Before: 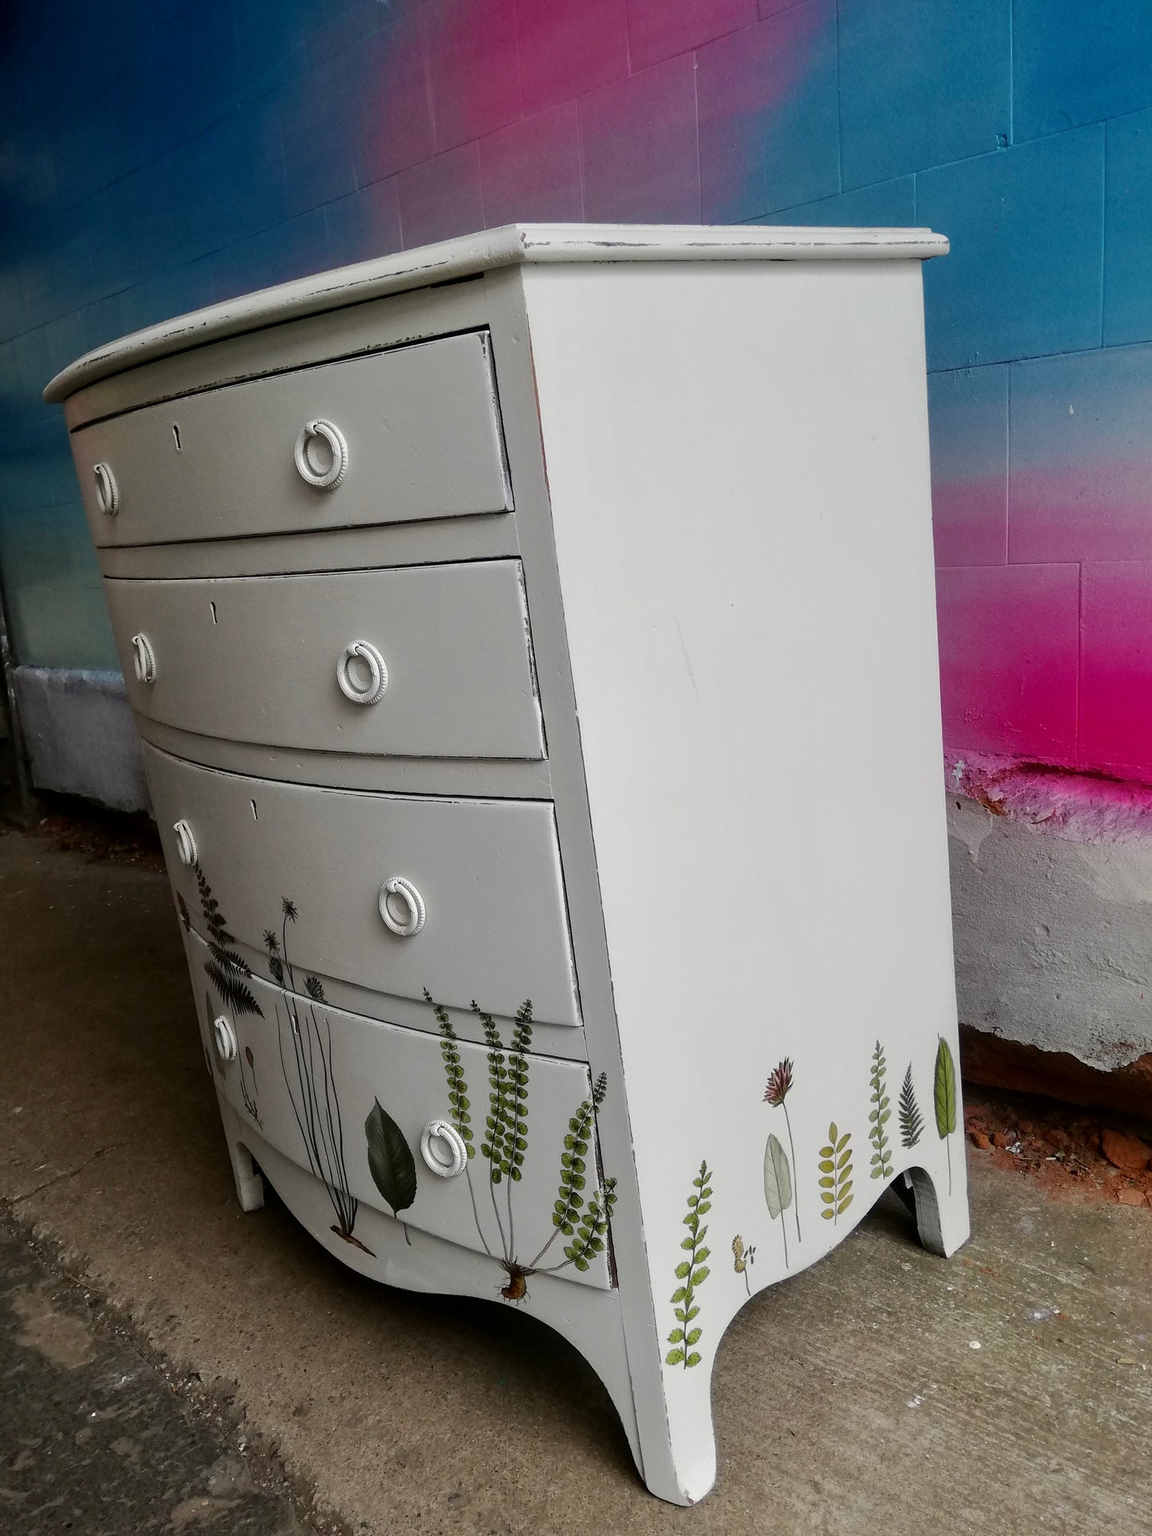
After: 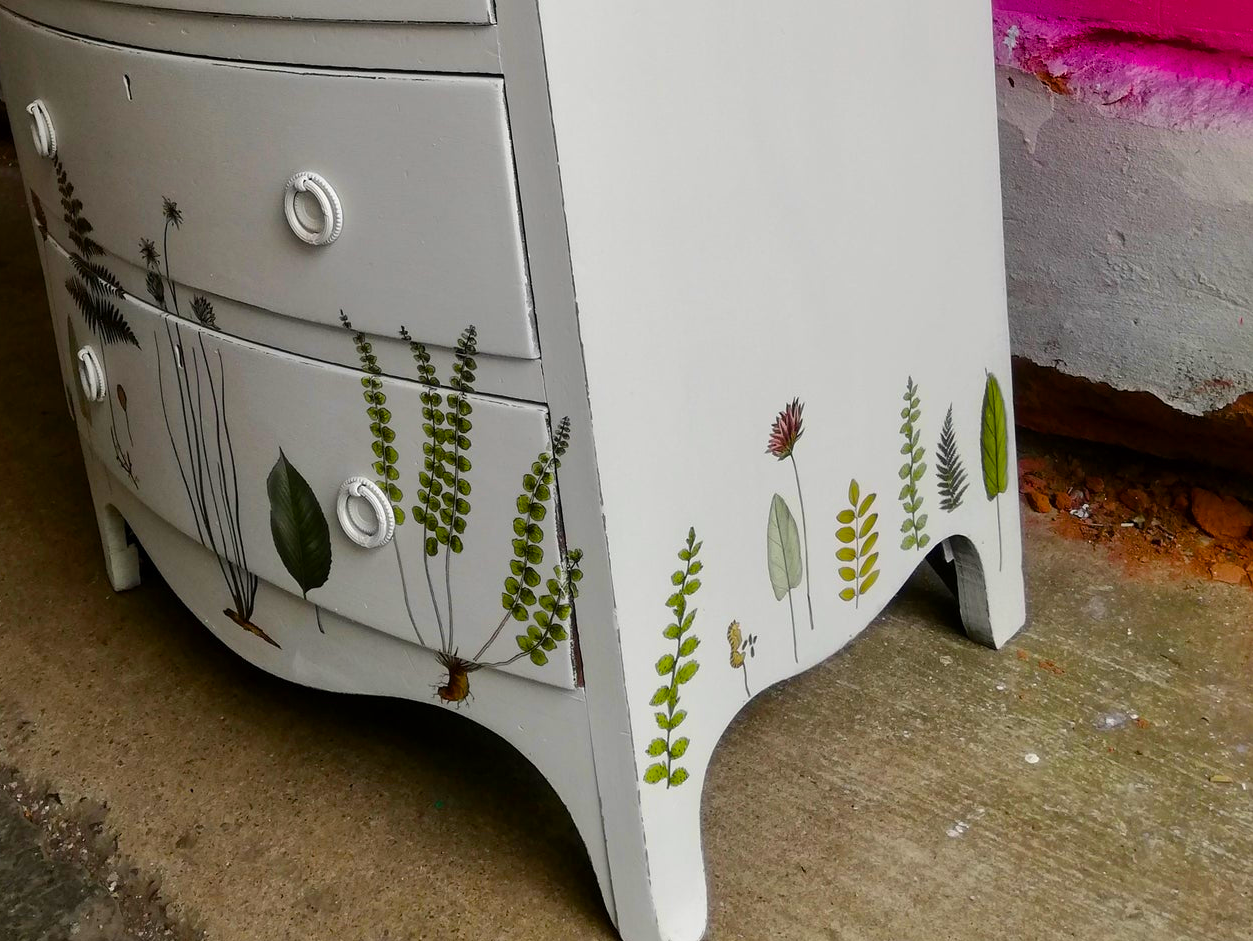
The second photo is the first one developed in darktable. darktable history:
color balance rgb: power › hue 308.09°, linear chroma grading › global chroma 19.745%, perceptual saturation grading › global saturation 25.693%, global vibrance 24.238%
crop and rotate: left 13.242%, top 48.221%, bottom 2.893%
